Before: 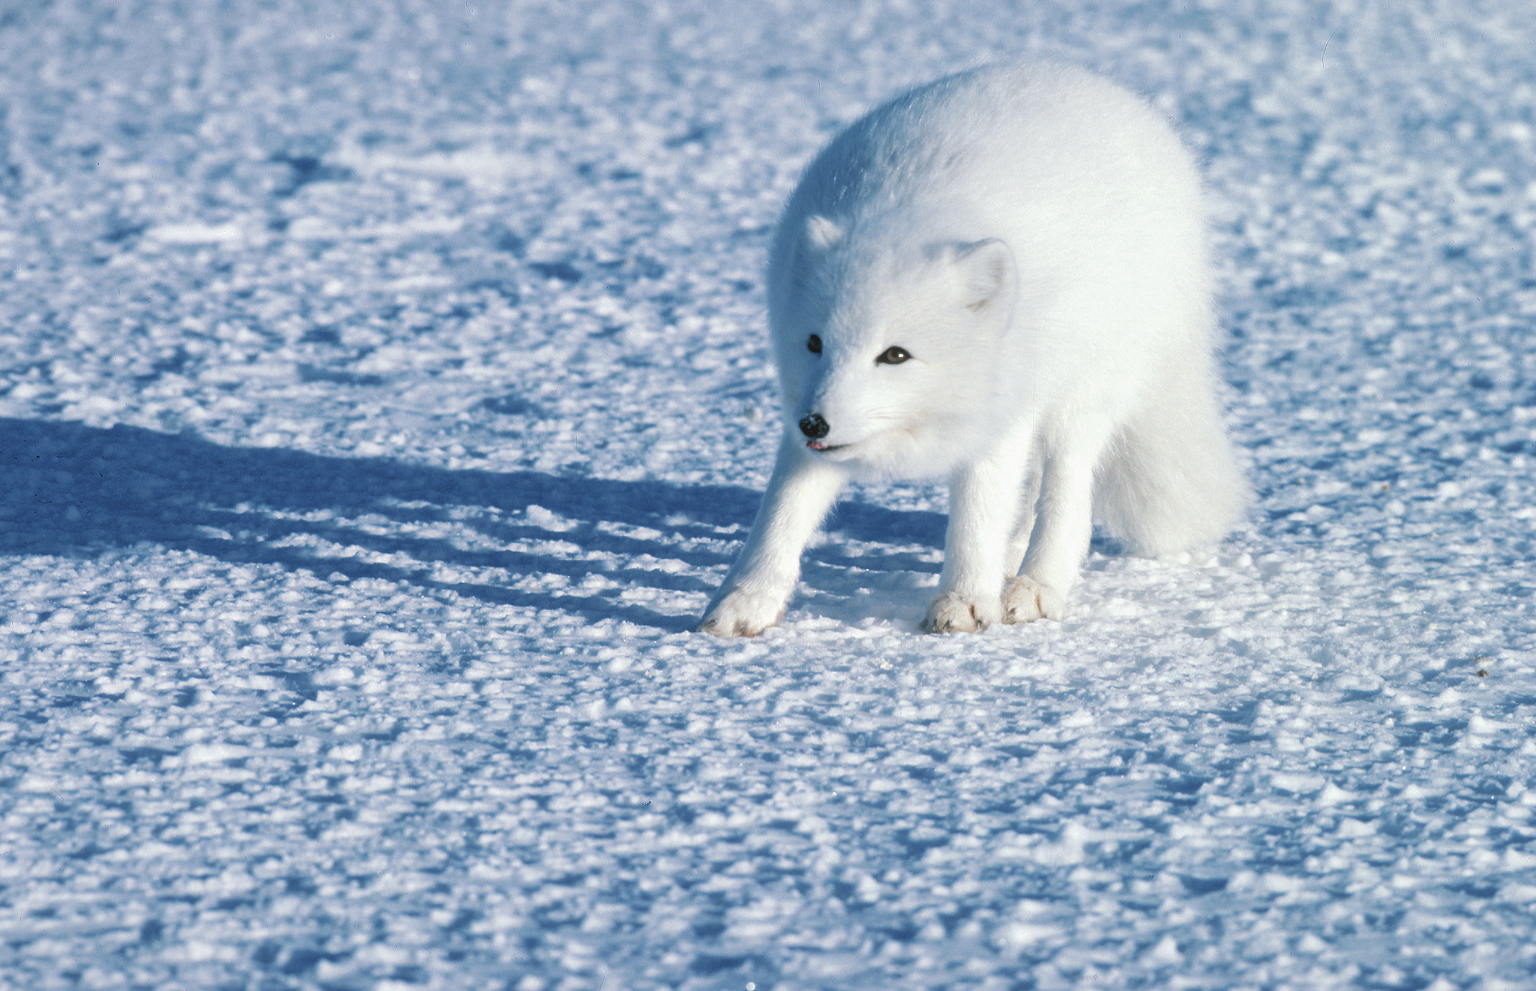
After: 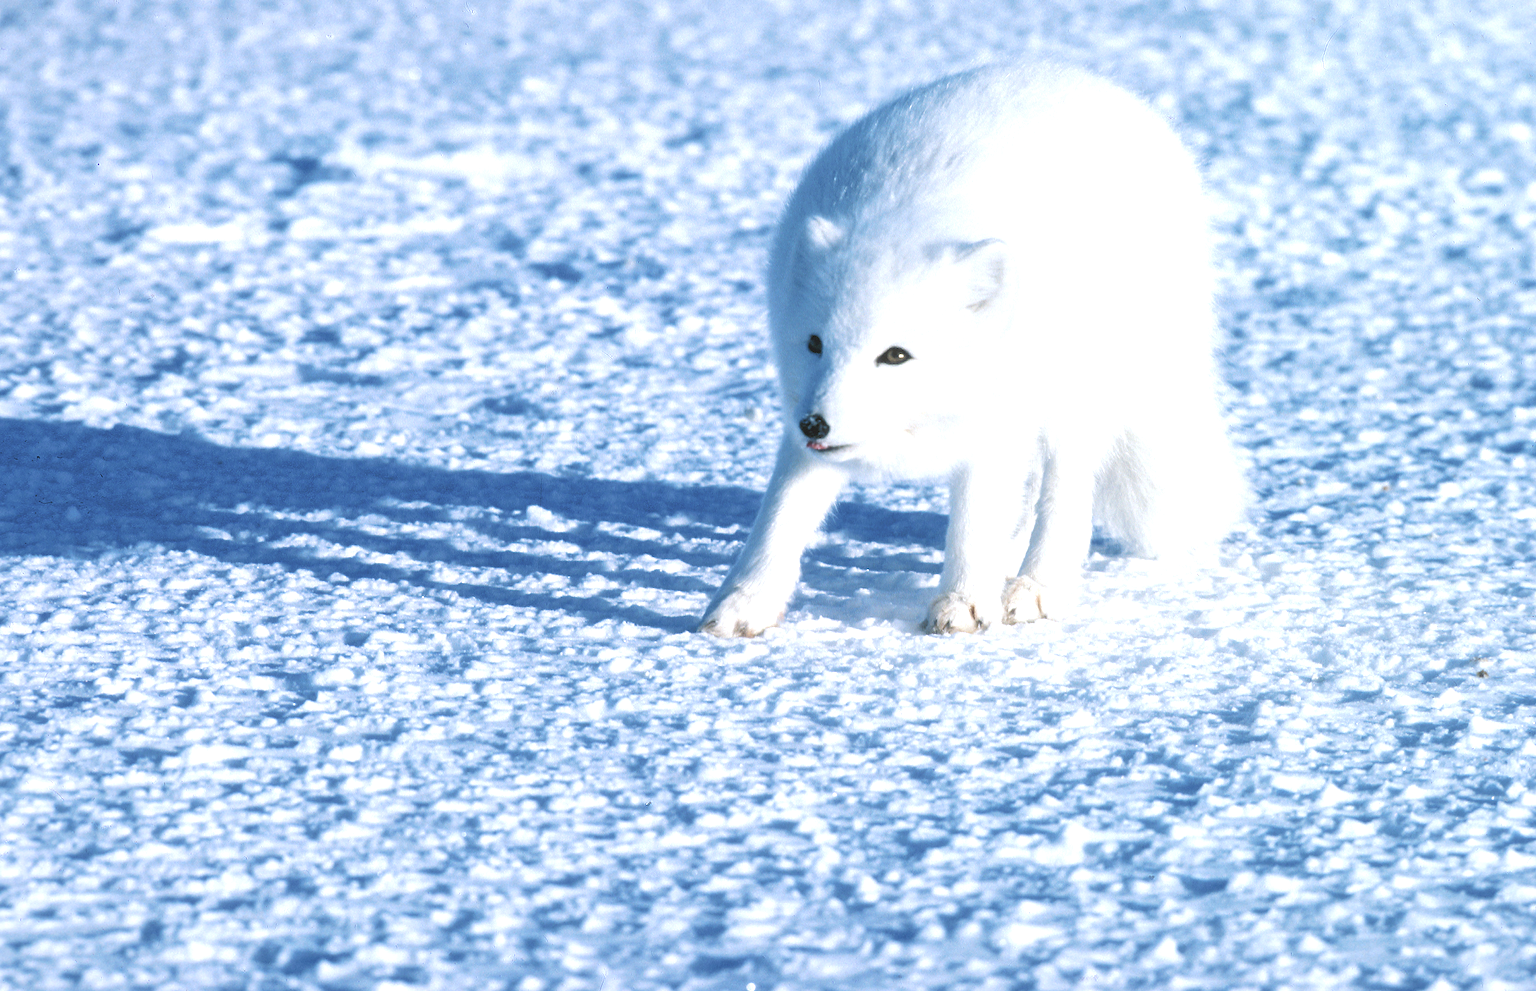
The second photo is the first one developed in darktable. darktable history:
white balance: red 0.983, blue 1.036
exposure: exposure 0.669 EV, compensate highlight preservation false
